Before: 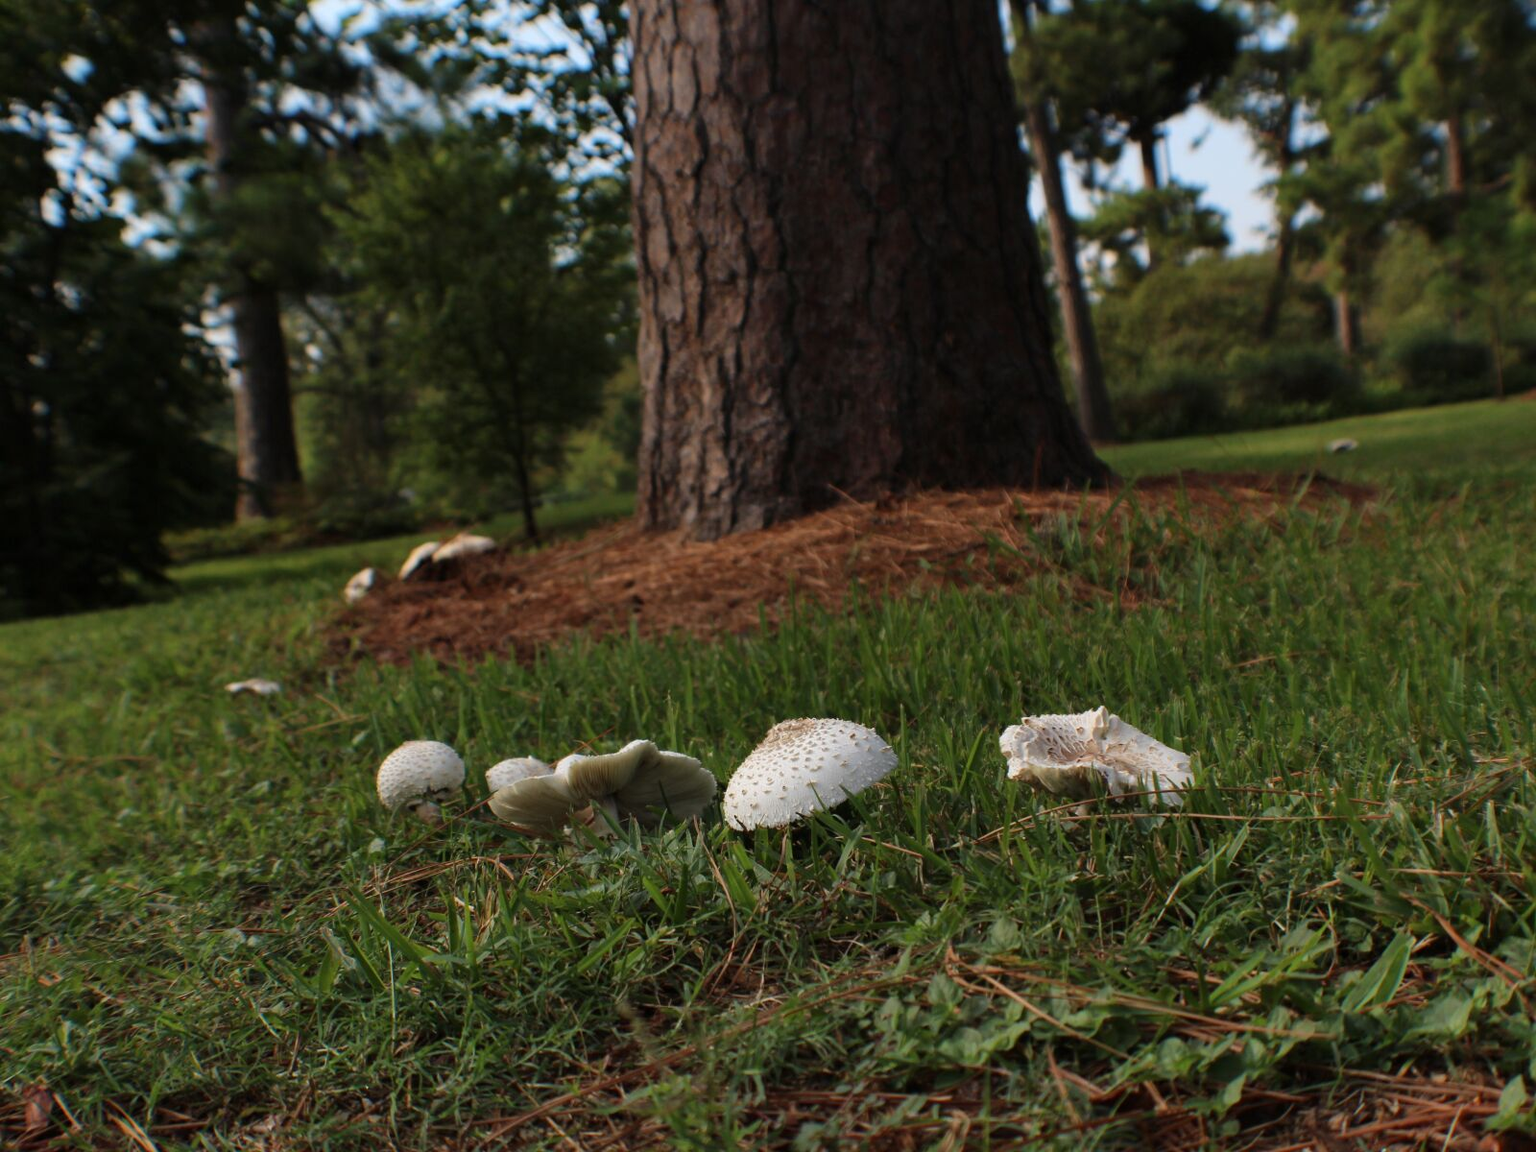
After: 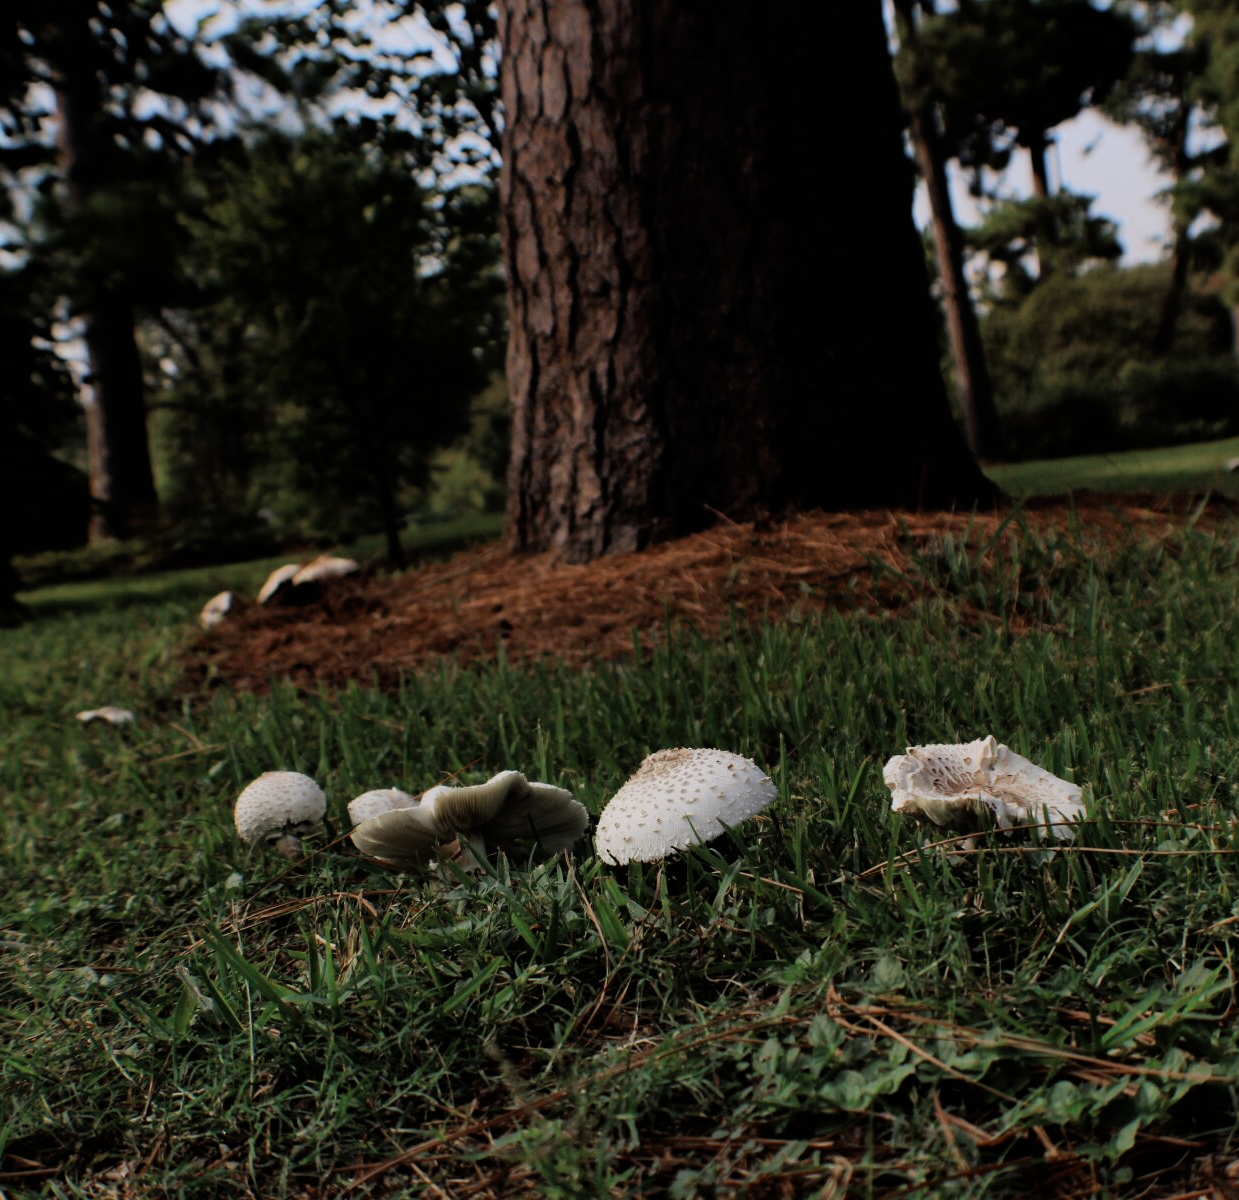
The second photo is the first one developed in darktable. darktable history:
crop: left 9.88%, right 12.664%
graduated density: density 0.38 EV, hardness 21%, rotation -6.11°, saturation 32%
filmic rgb: black relative exposure -7.65 EV, white relative exposure 4.56 EV, hardness 3.61, contrast 1.25
color zones: curves: ch0 [(0, 0.5) (0.125, 0.4) (0.25, 0.5) (0.375, 0.4) (0.5, 0.4) (0.625, 0.6) (0.75, 0.6) (0.875, 0.5)]; ch1 [(0, 0.4) (0.125, 0.5) (0.25, 0.4) (0.375, 0.4) (0.5, 0.4) (0.625, 0.4) (0.75, 0.5) (0.875, 0.4)]; ch2 [(0, 0.6) (0.125, 0.5) (0.25, 0.5) (0.375, 0.6) (0.5, 0.6) (0.625, 0.5) (0.75, 0.5) (0.875, 0.5)]
